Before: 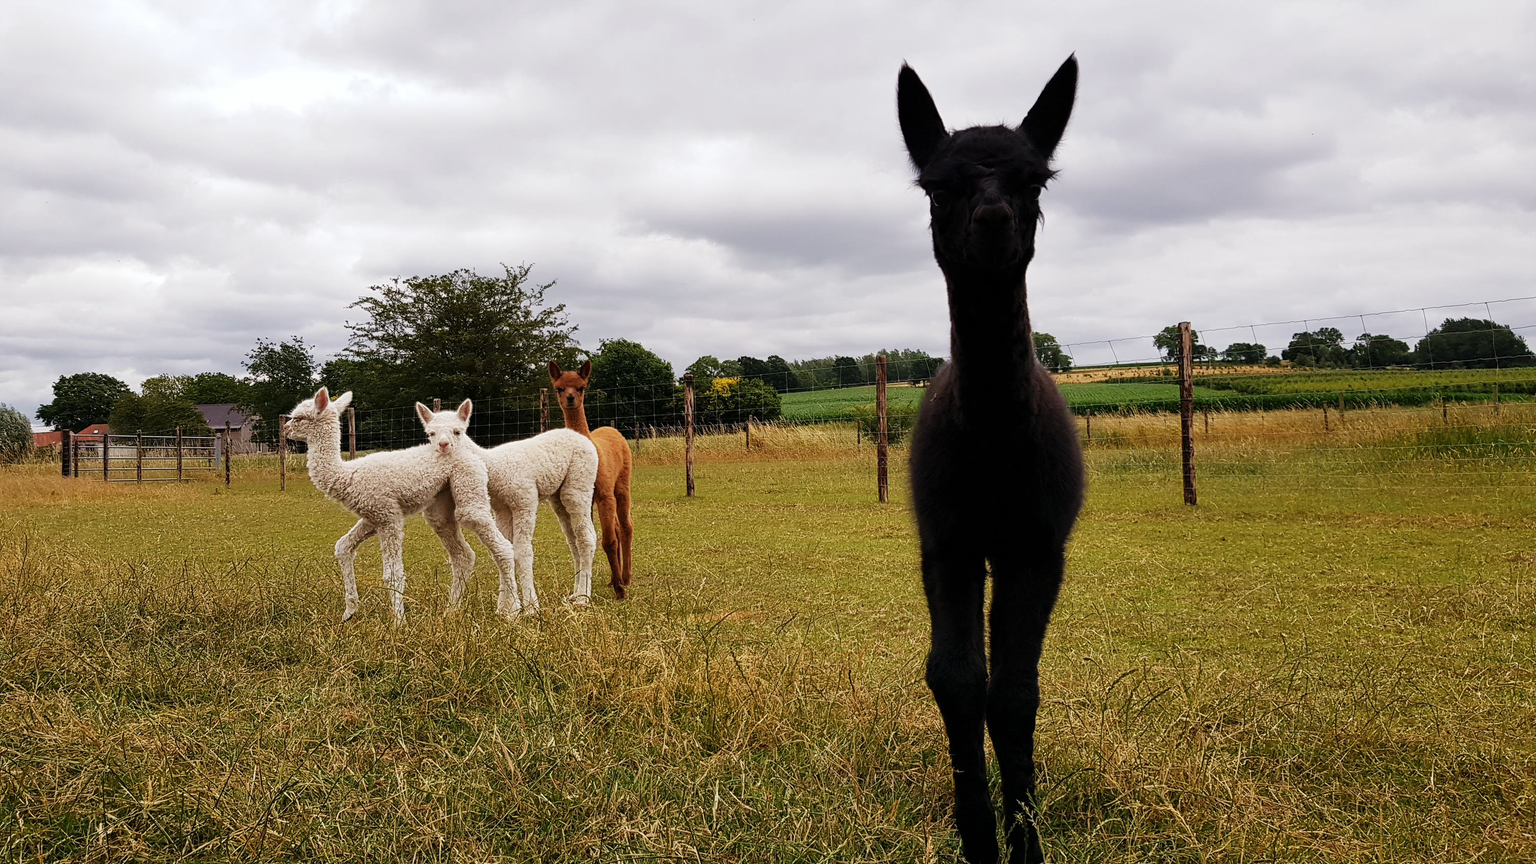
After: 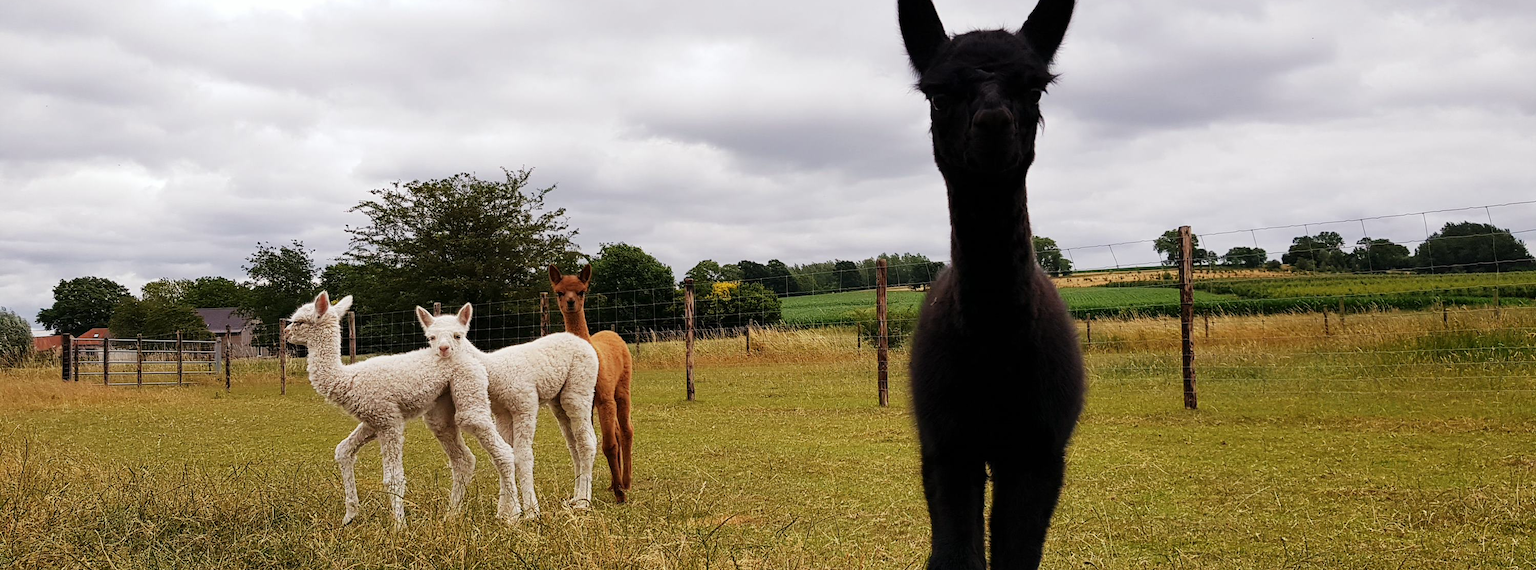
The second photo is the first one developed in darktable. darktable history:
crop: top 11.175%, bottom 22.729%
